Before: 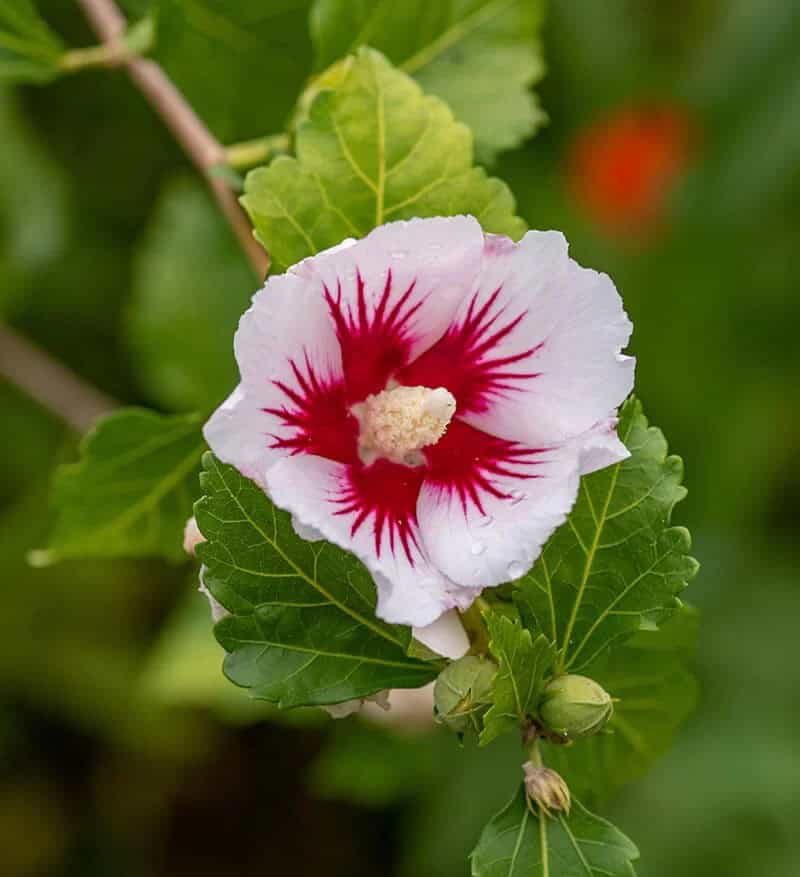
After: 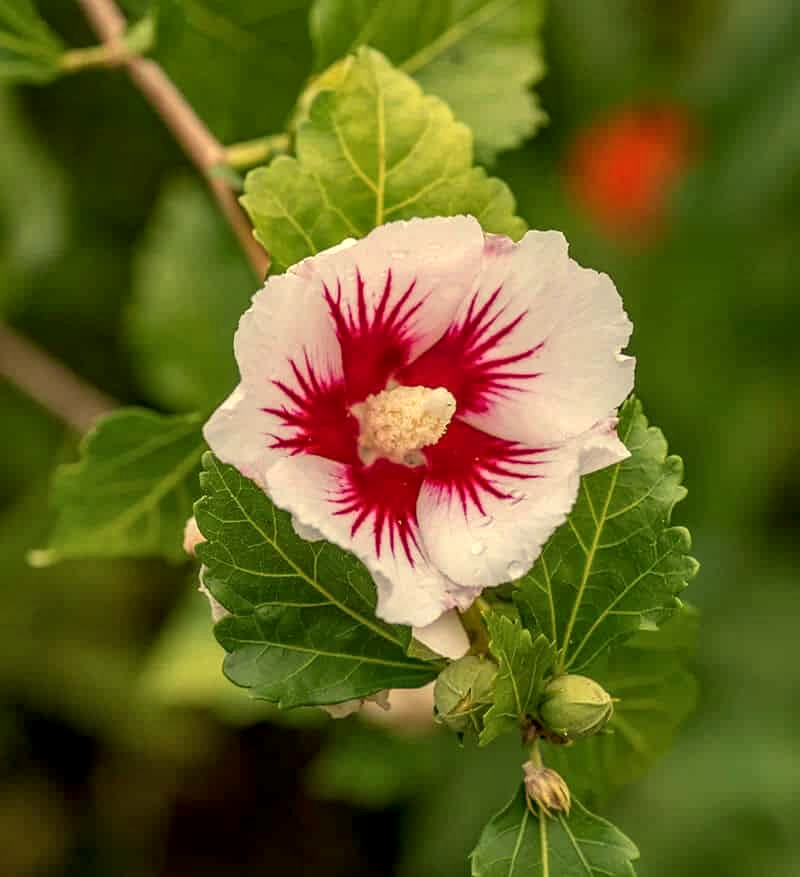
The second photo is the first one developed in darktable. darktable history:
local contrast: detail 130%
white balance: red 1.08, blue 0.791
